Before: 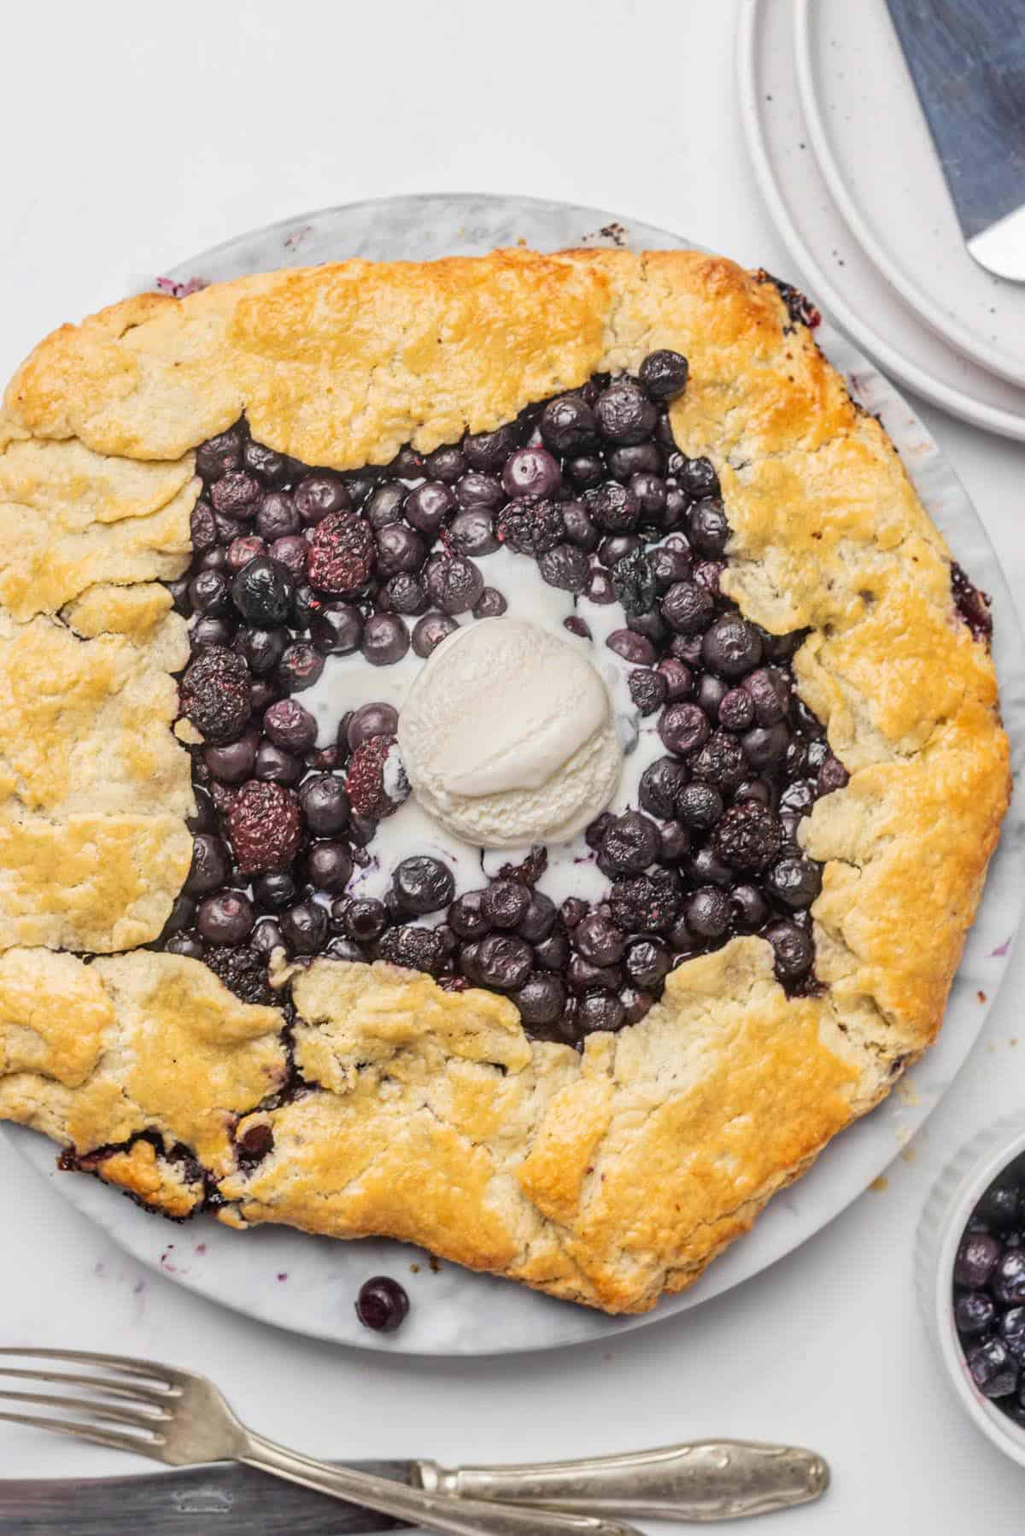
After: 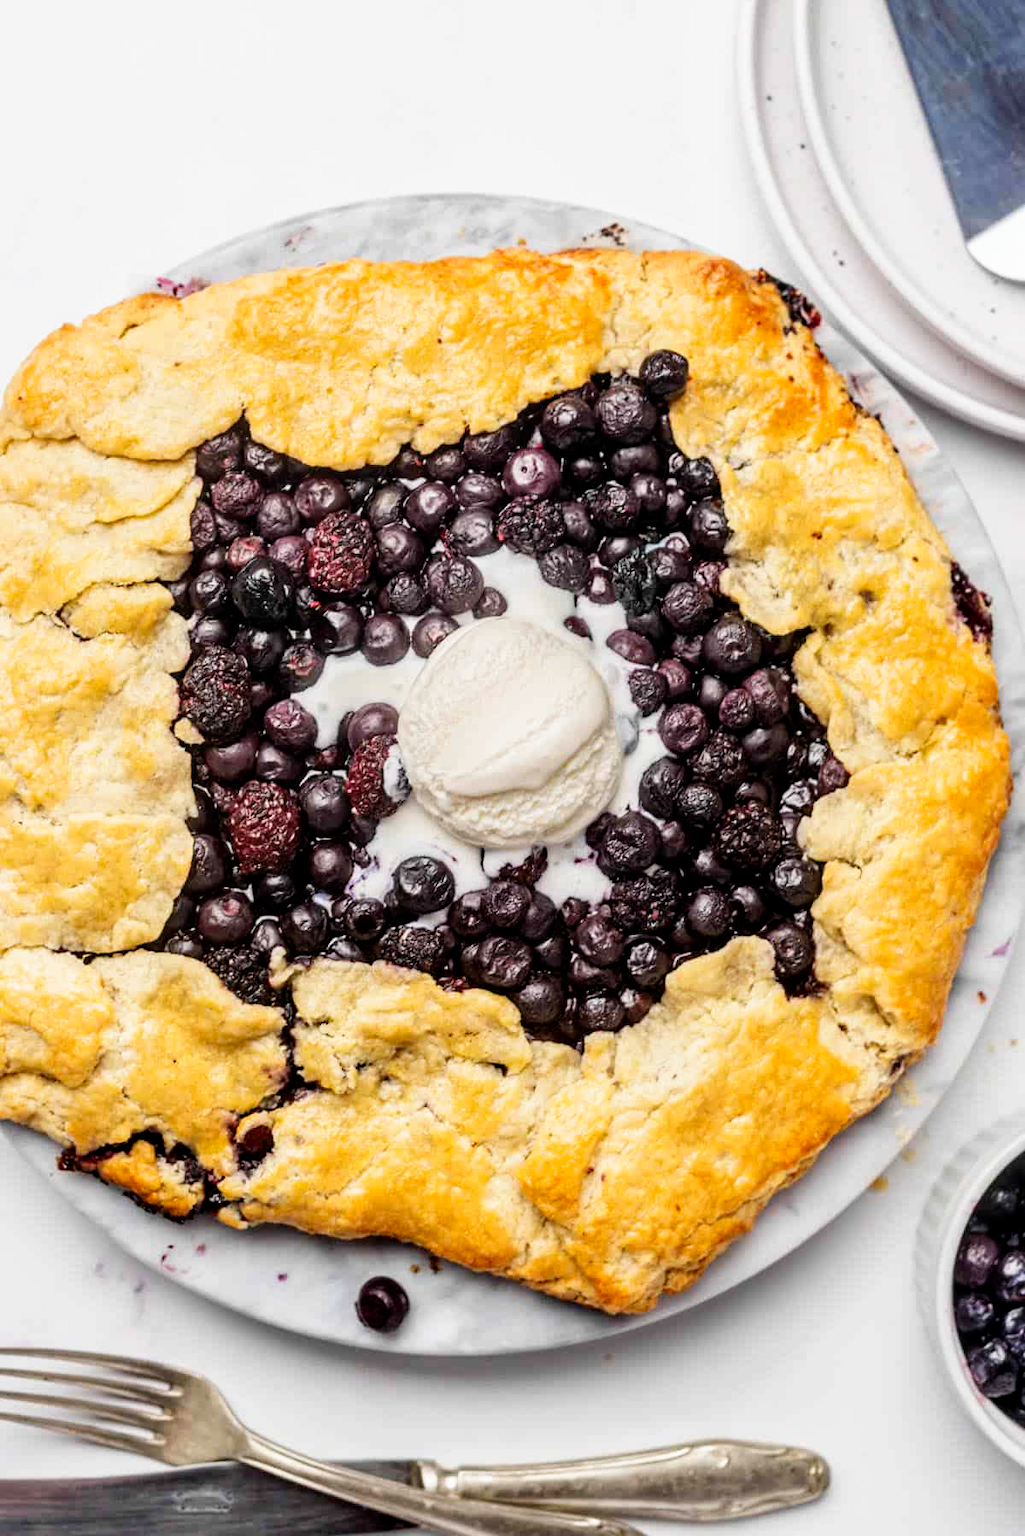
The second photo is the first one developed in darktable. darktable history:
exposure: exposure -0.048 EV, compensate highlight preservation false
filmic rgb: black relative exposure -8.7 EV, white relative exposure 2.7 EV, threshold 3 EV, target black luminance 0%, hardness 6.25, latitude 76.53%, contrast 1.326, shadows ↔ highlights balance -0.349%, preserve chrominance no, color science v4 (2020), enable highlight reconstruction true
